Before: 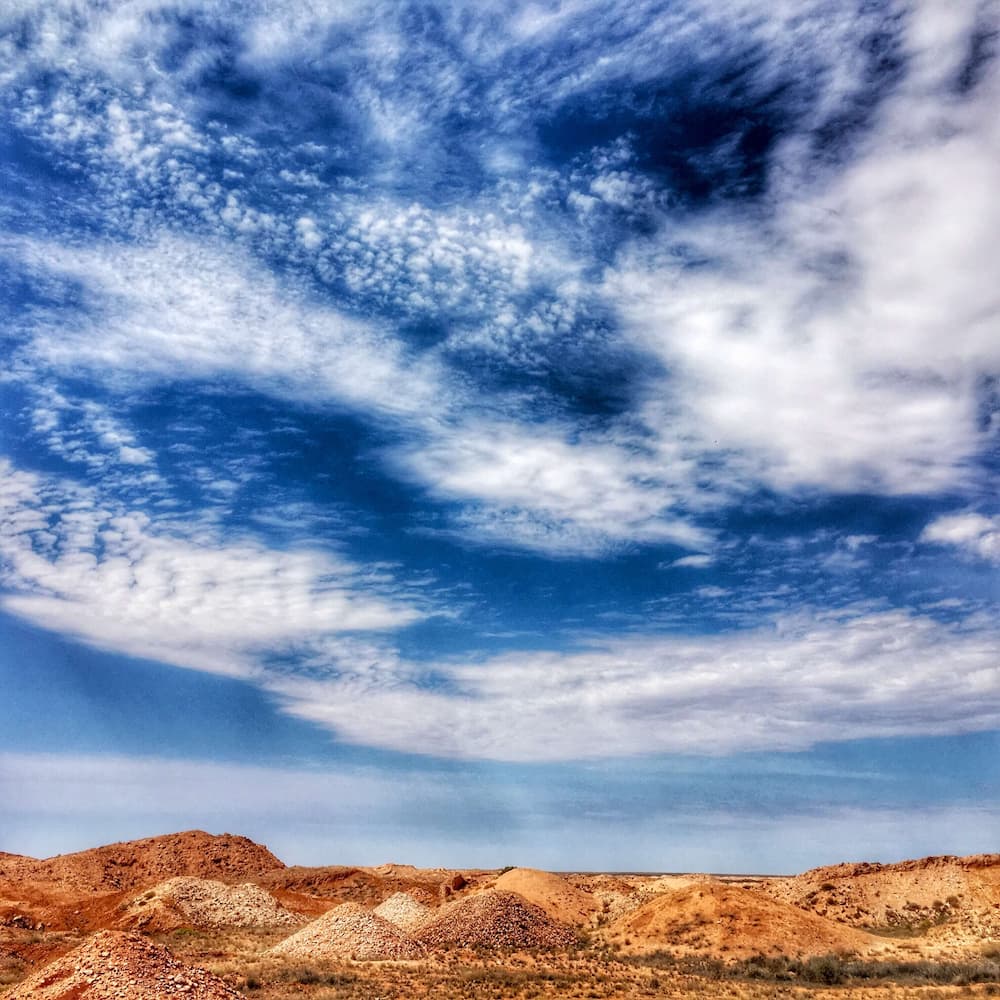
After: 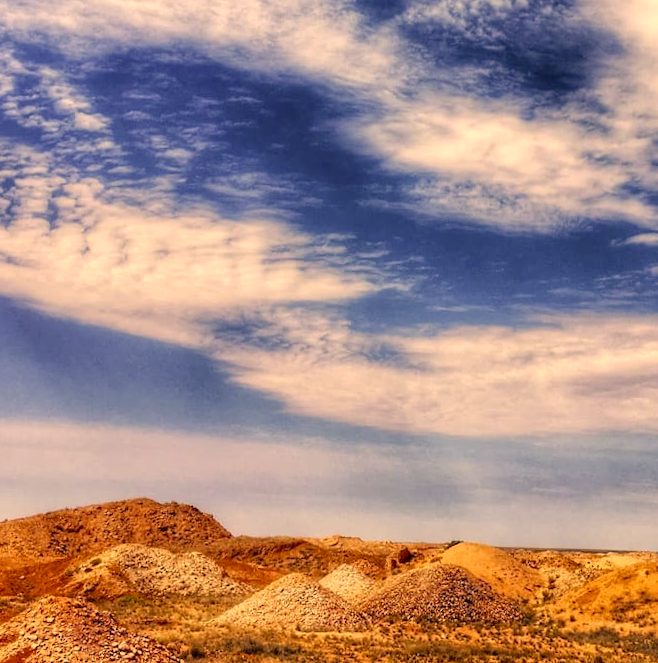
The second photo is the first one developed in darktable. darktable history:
color correction: highlights a* 14.87, highlights b* 32.28
crop and rotate: angle -1.18°, left 3.677%, top 32.321%, right 29.143%
